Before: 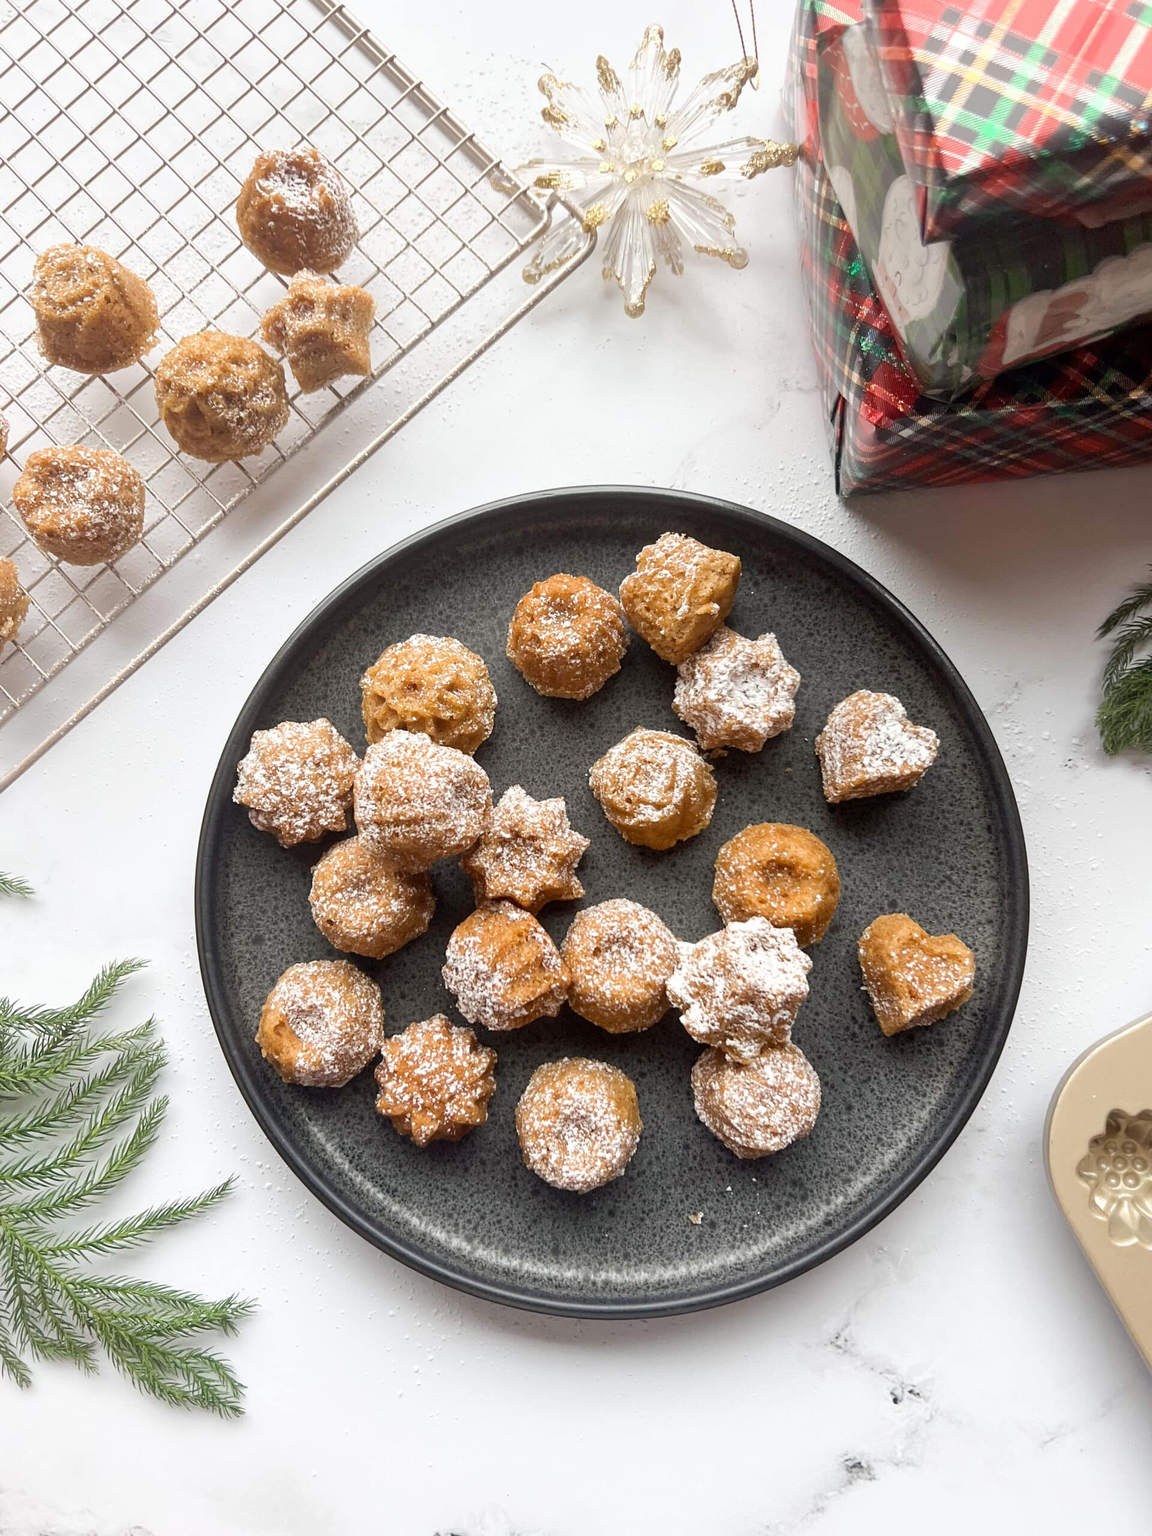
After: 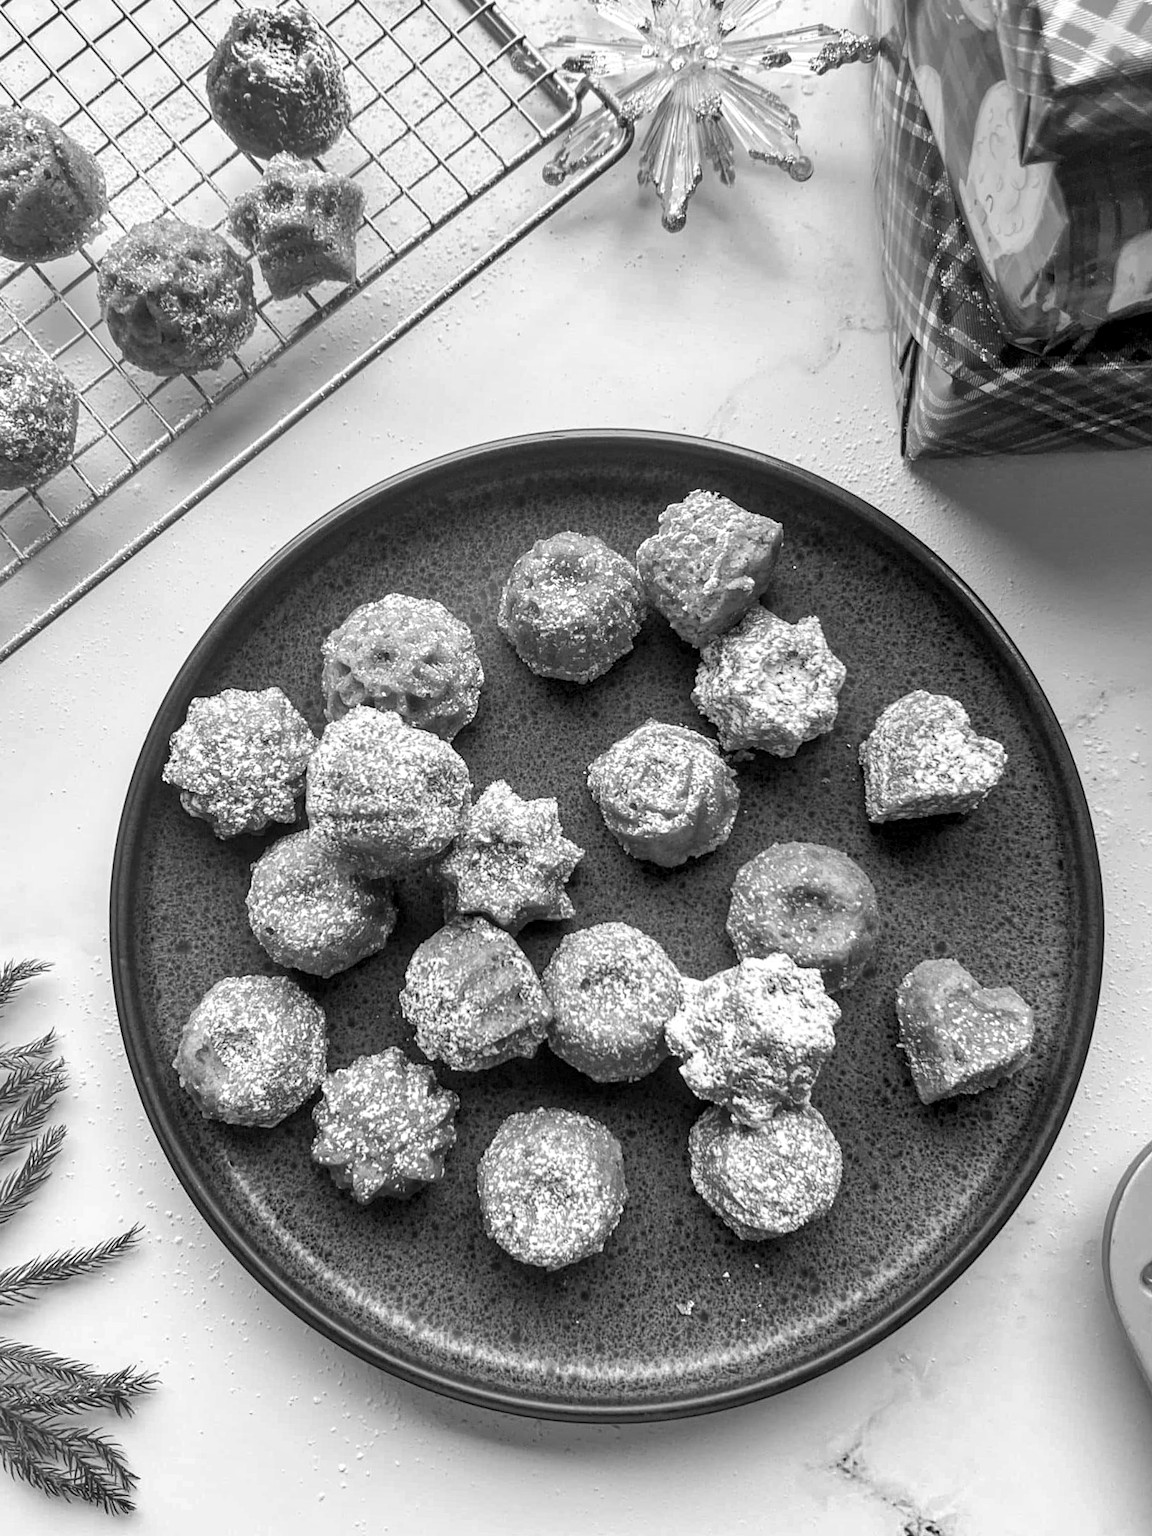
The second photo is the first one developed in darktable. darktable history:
local contrast: detail 130%
shadows and highlights: soften with gaussian
monochrome: a 16.06, b 15.48, size 1
crop and rotate: angle -3.27°, left 5.211%, top 5.211%, right 4.607%, bottom 4.607%
sharpen: radius 5.325, amount 0.312, threshold 26.433
